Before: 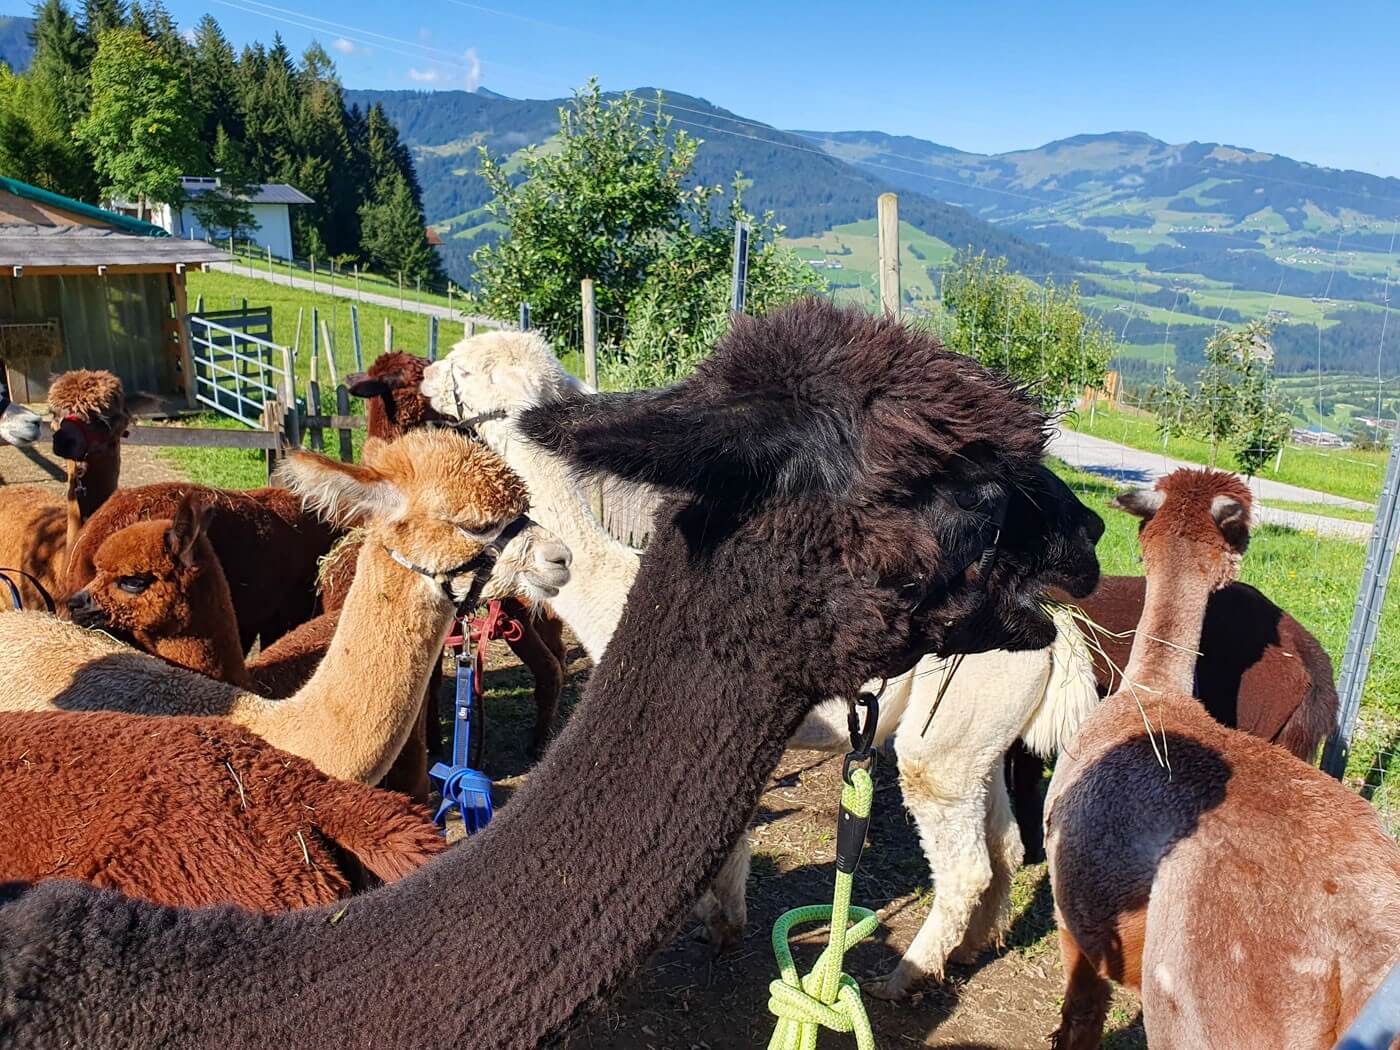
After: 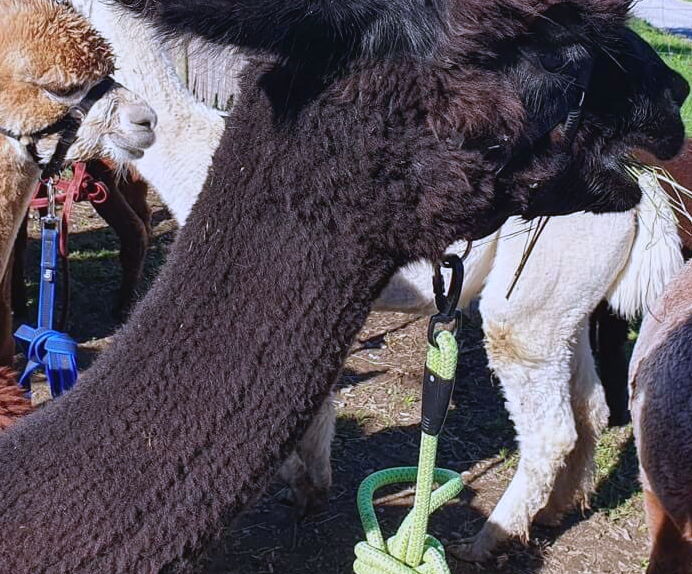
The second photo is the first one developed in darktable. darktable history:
color calibration: illuminant as shot in camera, x 0.377, y 0.392, temperature 4169.3 K, saturation algorithm version 1 (2020)
contrast brightness saturation: contrast -0.08, brightness -0.04, saturation -0.11
crop: left 29.672%, top 41.786%, right 20.851%, bottom 3.487%
